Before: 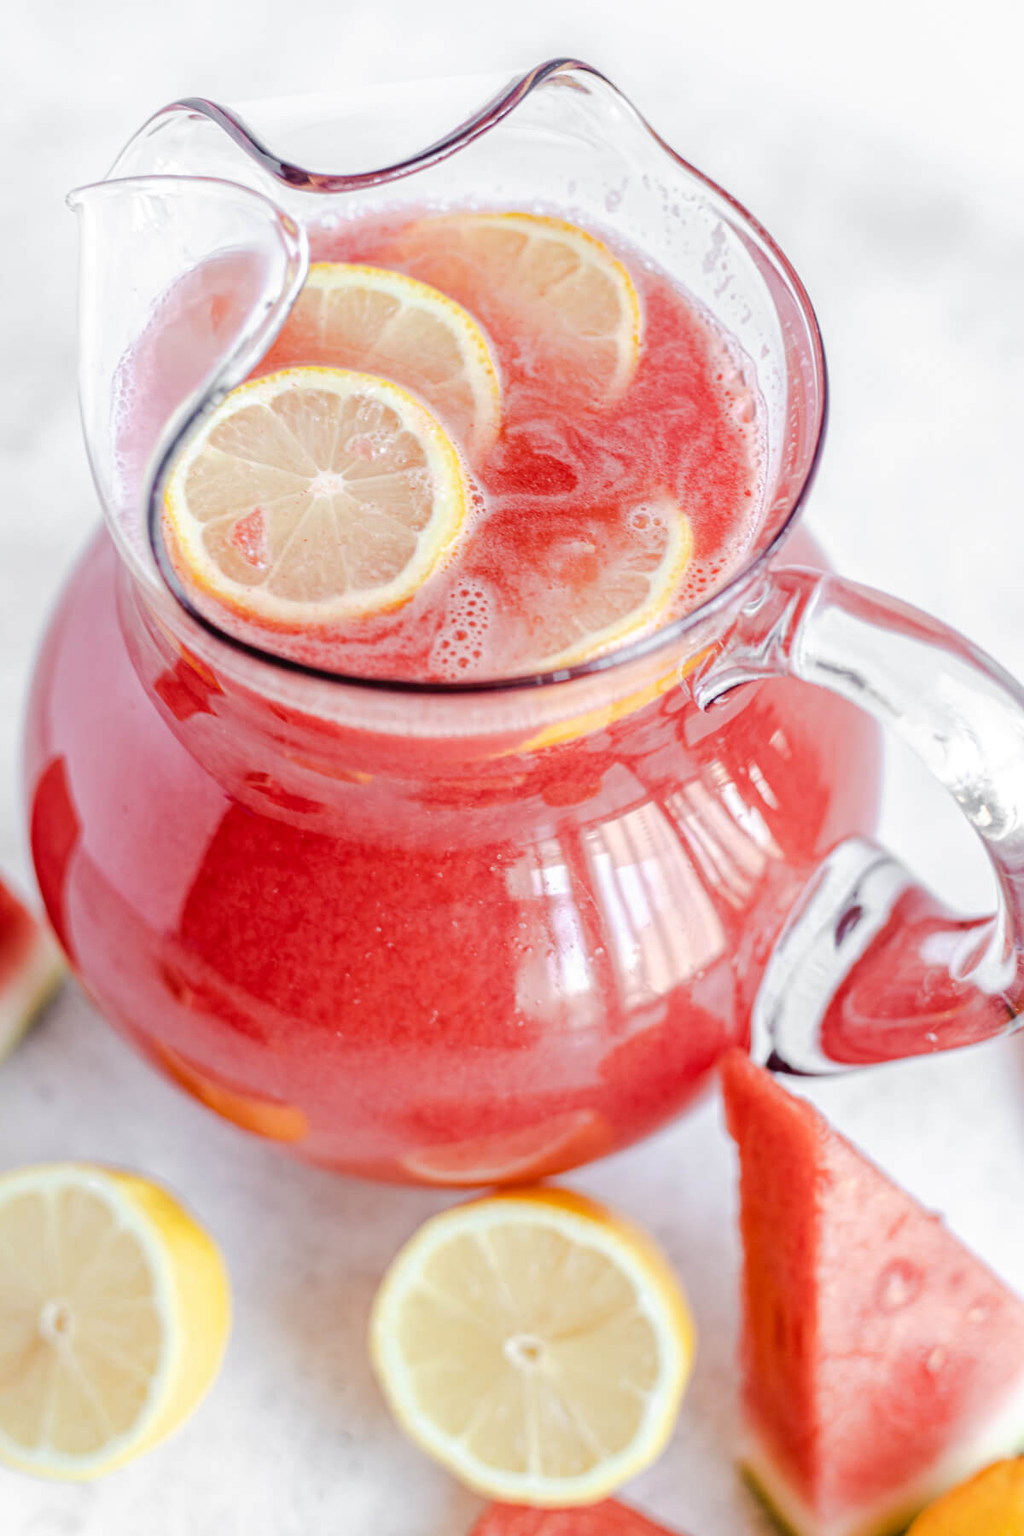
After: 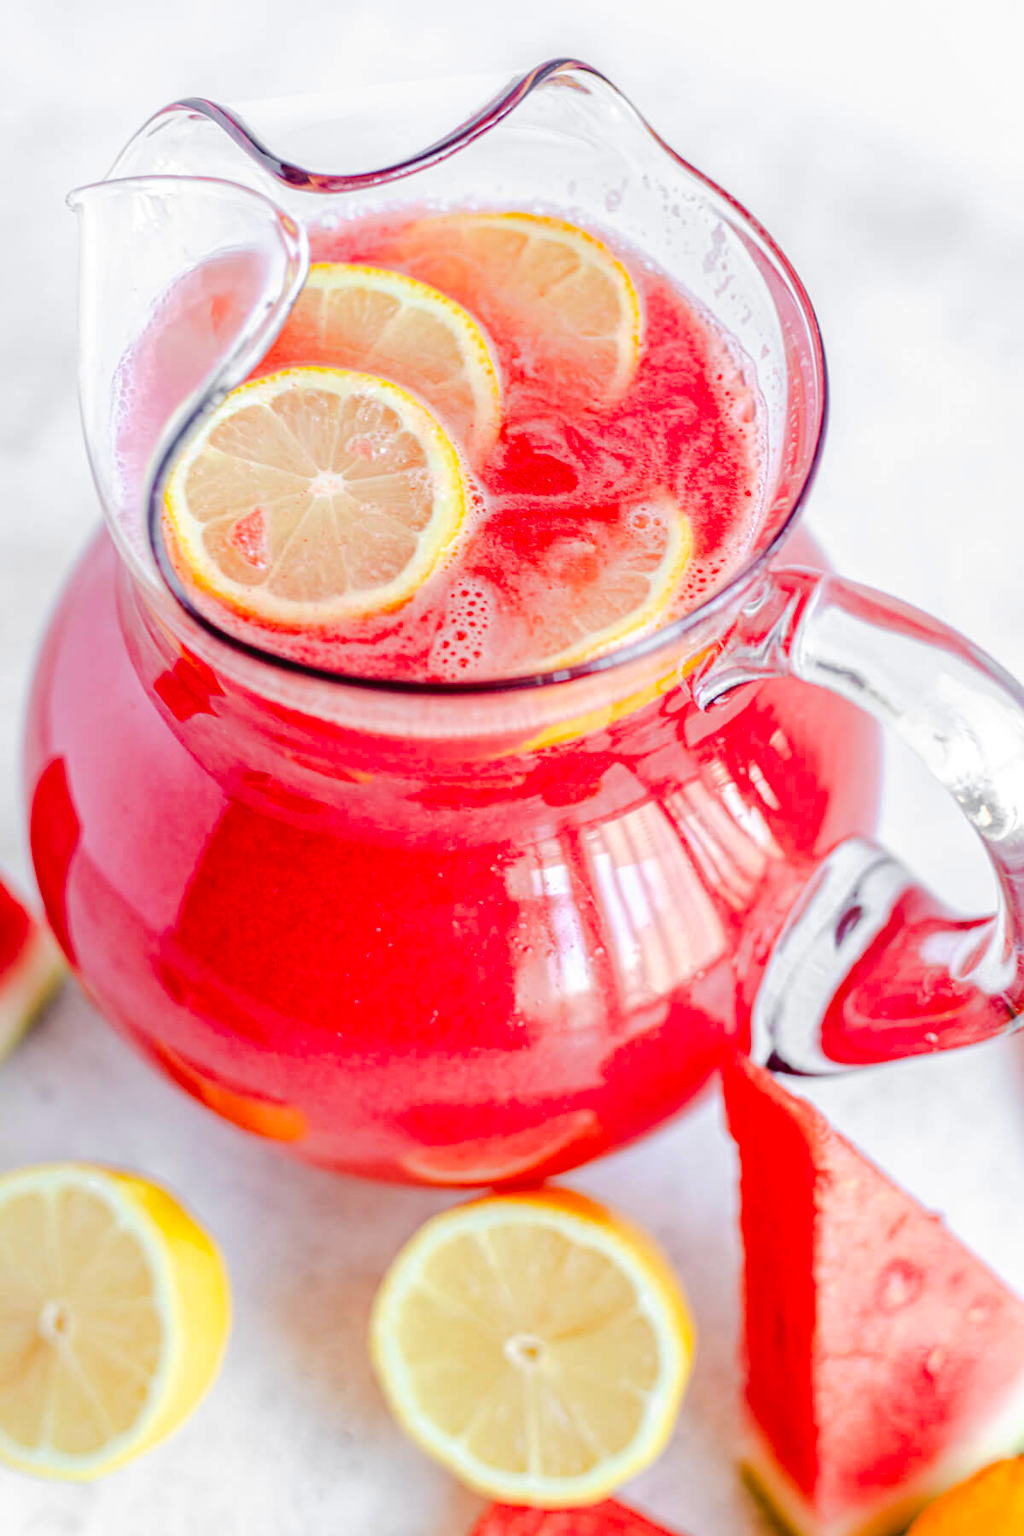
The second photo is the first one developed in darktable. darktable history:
contrast brightness saturation: saturation 0.501
